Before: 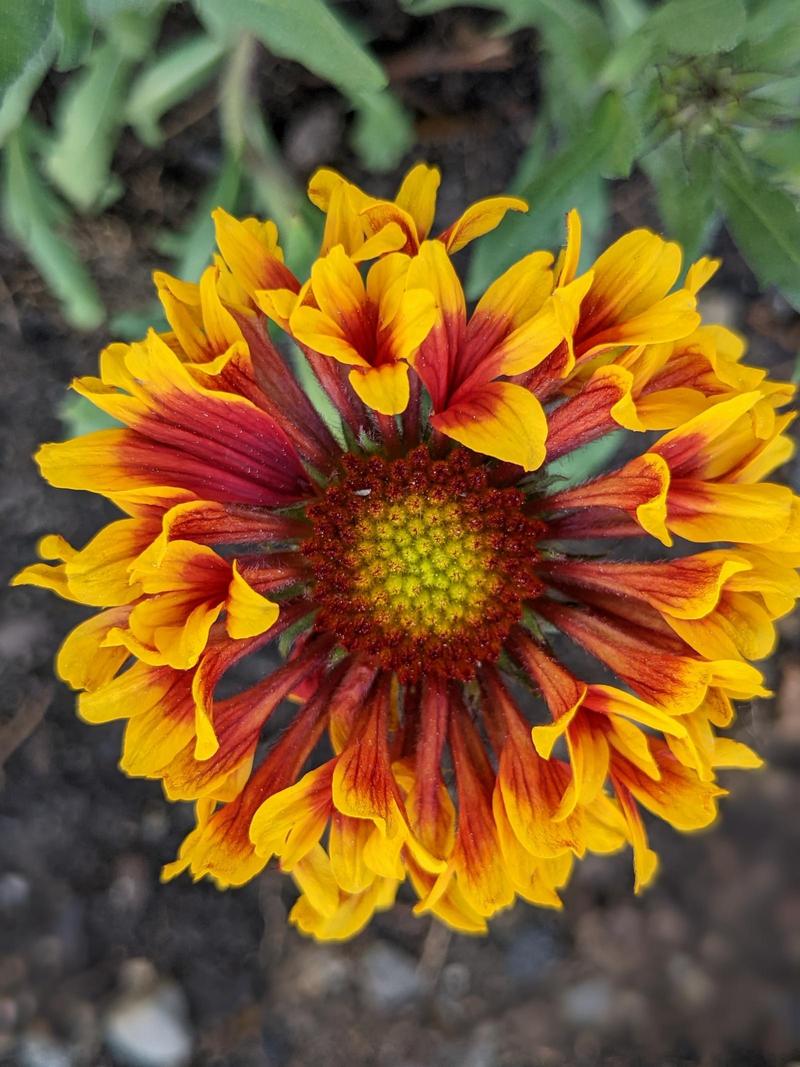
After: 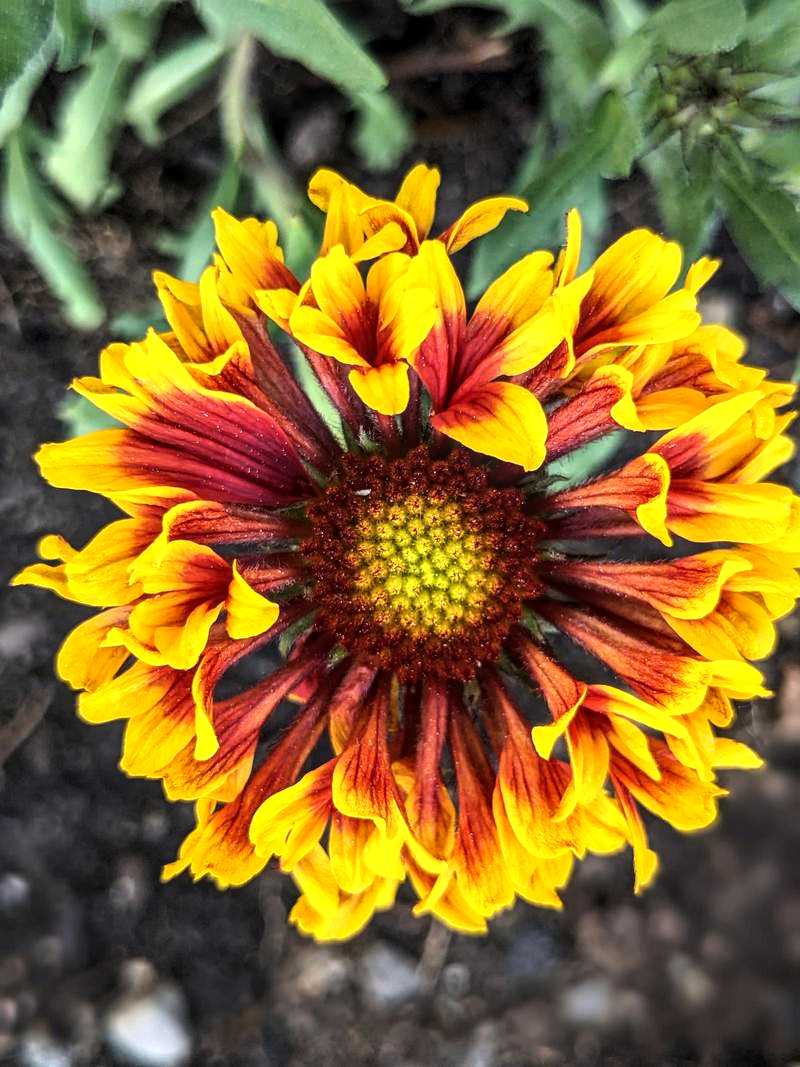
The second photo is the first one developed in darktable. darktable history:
tone equalizer: -8 EV -1.08 EV, -7 EV -1.01 EV, -6 EV -0.867 EV, -5 EV -0.578 EV, -3 EV 0.578 EV, -2 EV 0.867 EV, -1 EV 1.01 EV, +0 EV 1.08 EV, edges refinement/feathering 500, mask exposure compensation -1.57 EV, preserve details no
local contrast: on, module defaults
